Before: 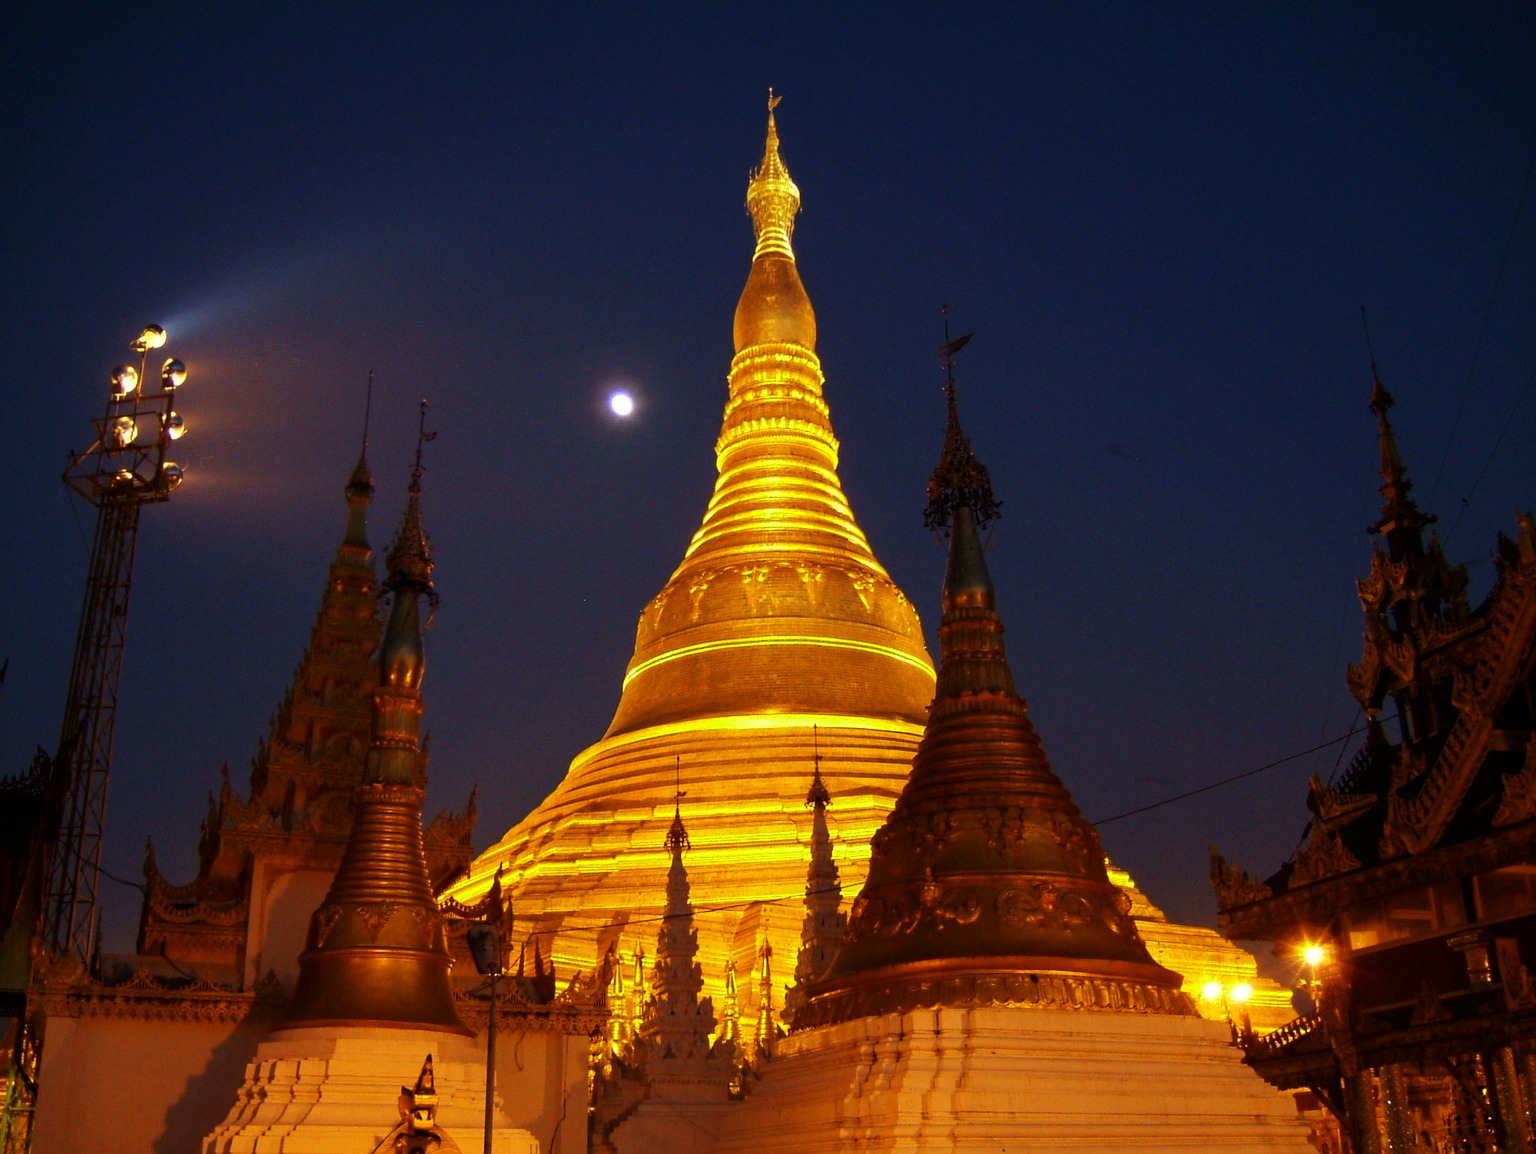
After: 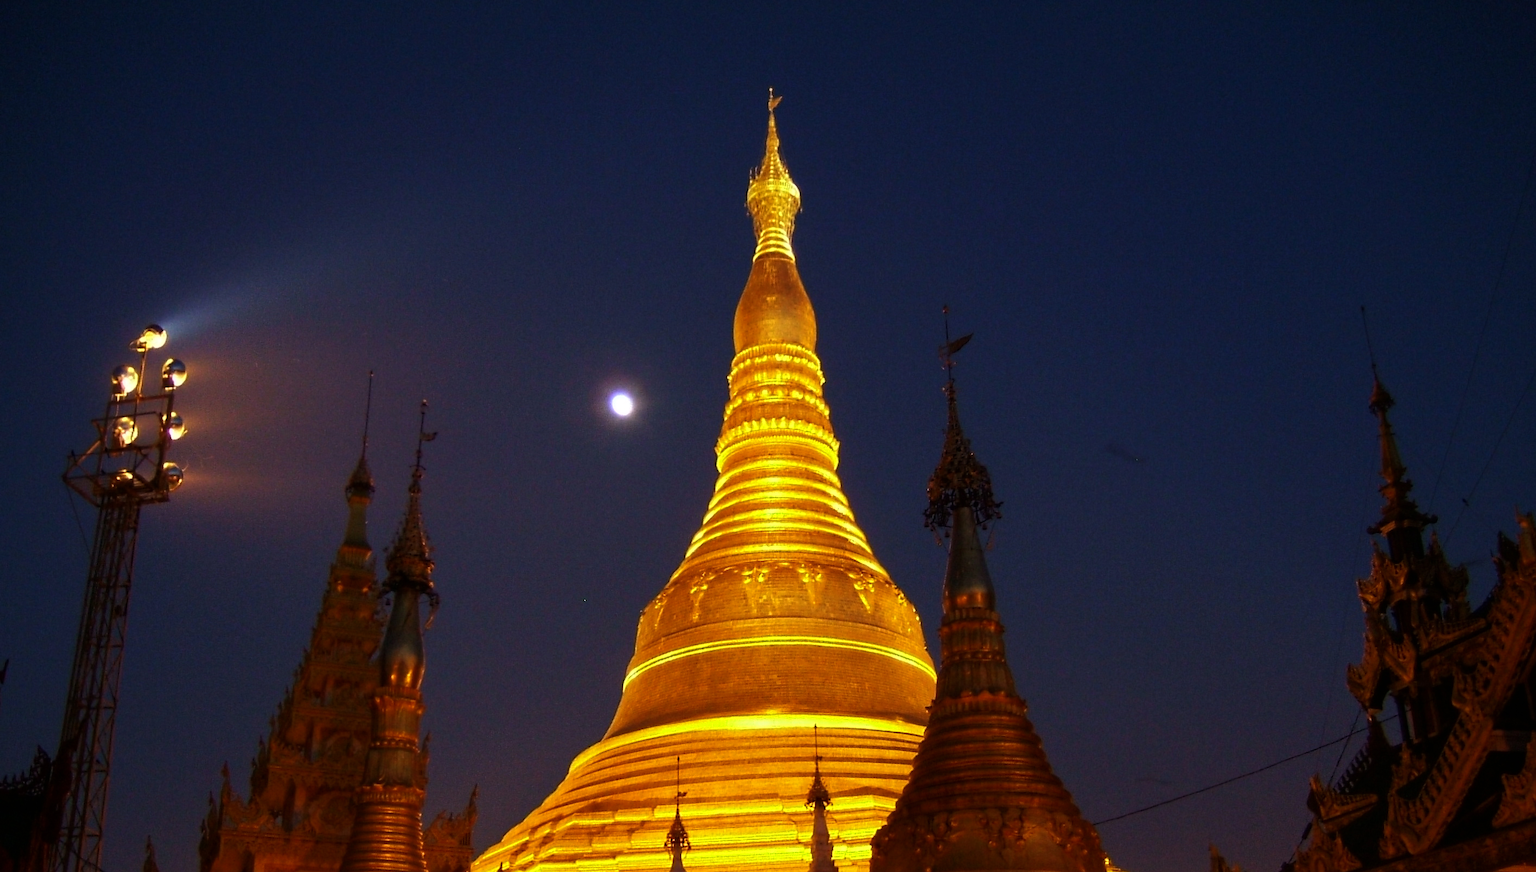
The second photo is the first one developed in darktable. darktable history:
crop: bottom 24.431%
